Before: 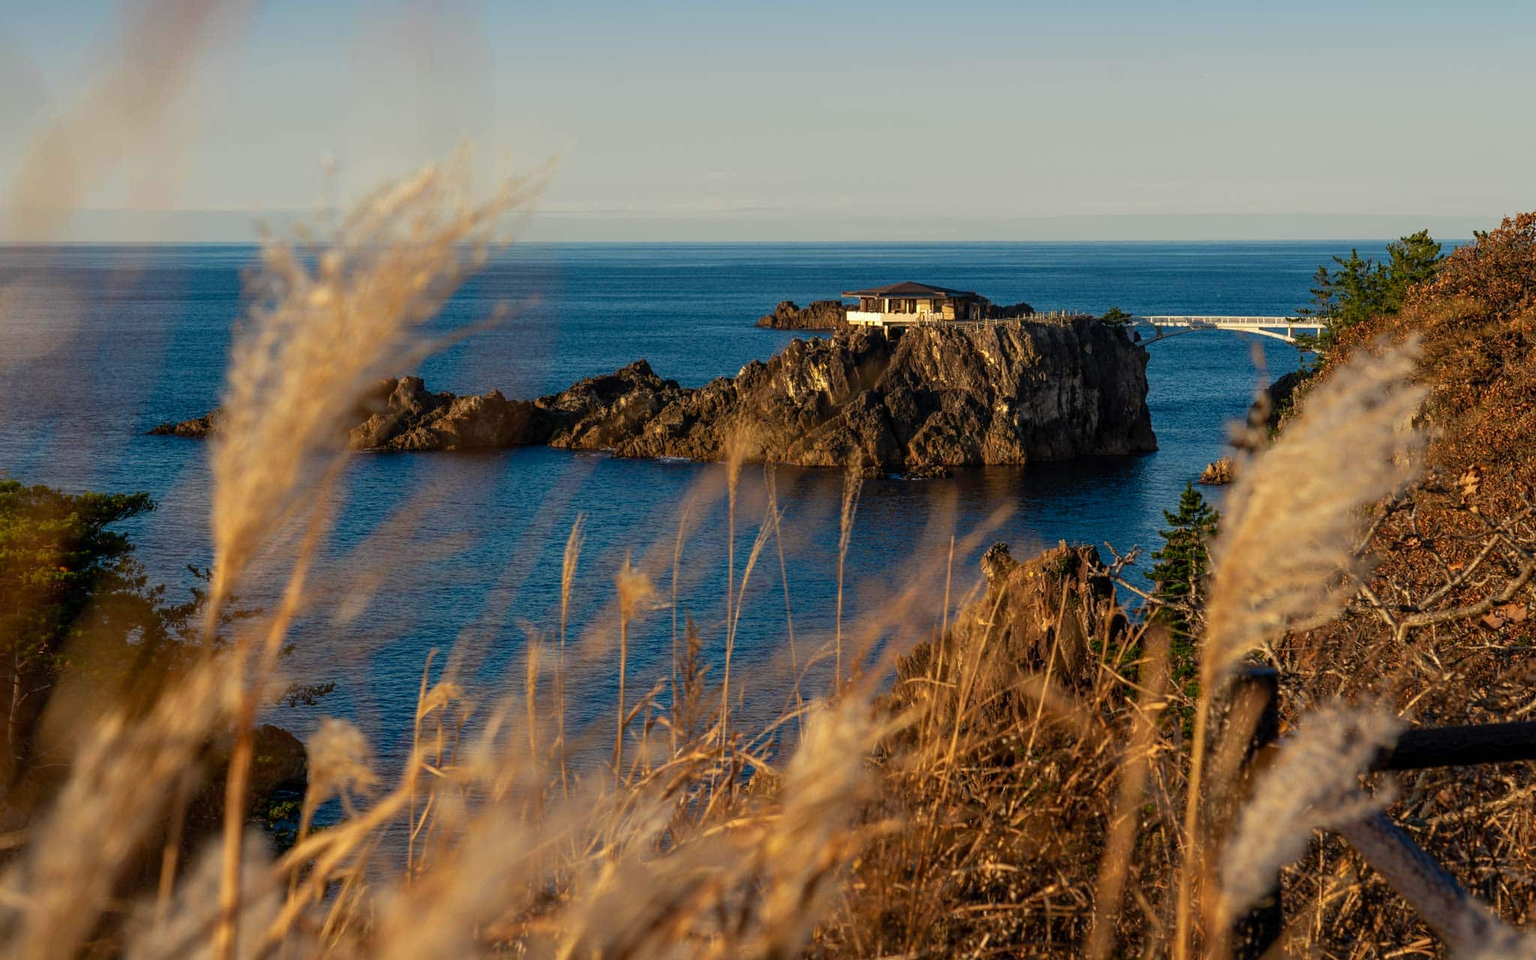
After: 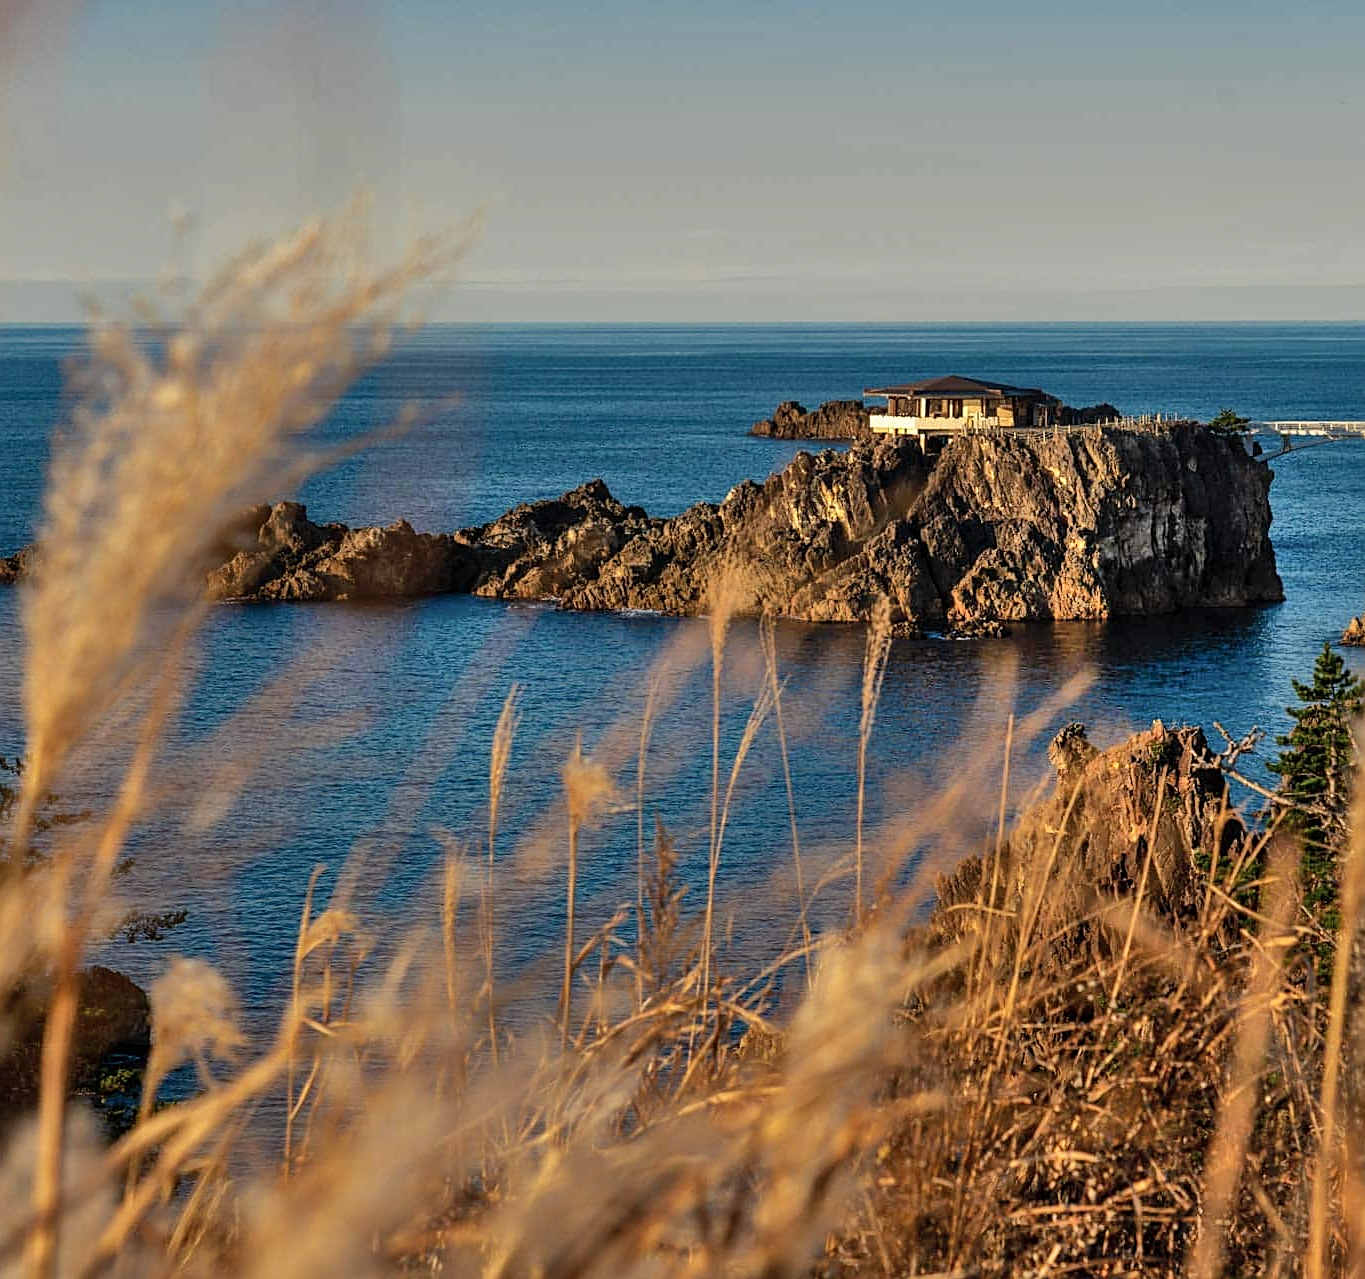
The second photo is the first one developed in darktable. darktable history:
crop and rotate: left 12.648%, right 20.685%
contrast brightness saturation: saturation -0.05
sharpen: on, module defaults
shadows and highlights: shadows 75, highlights -60.85, soften with gaussian
